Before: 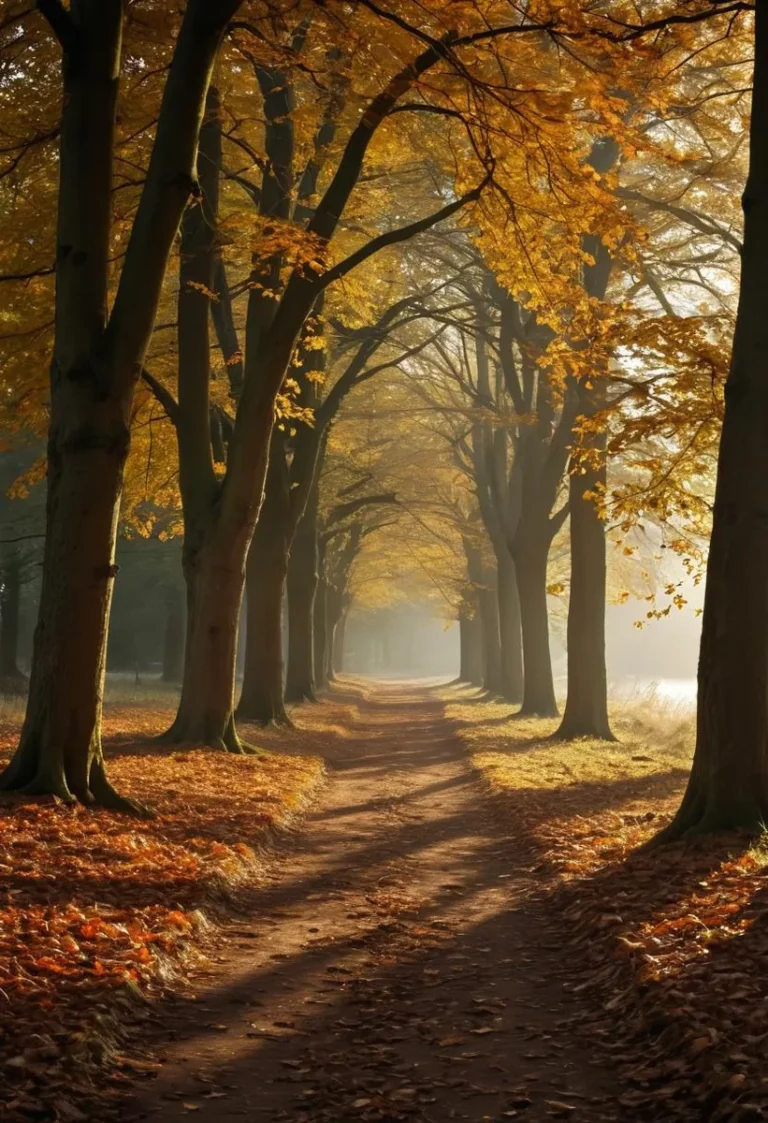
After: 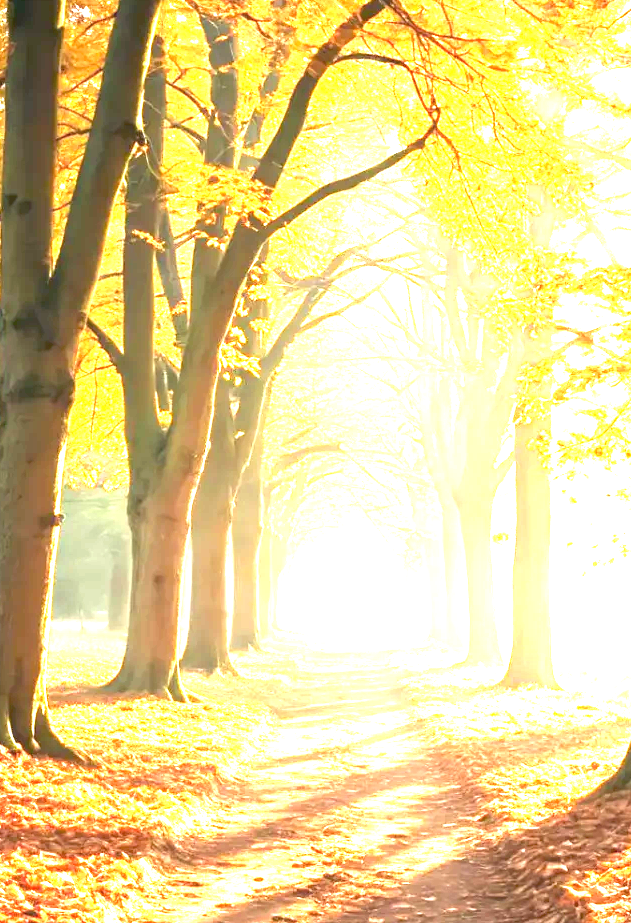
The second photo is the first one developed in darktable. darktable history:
crop and rotate: left 7.196%, top 4.574%, right 10.605%, bottom 13.178%
exposure: black level correction 0, exposure 4 EV, compensate exposure bias true, compensate highlight preservation false
